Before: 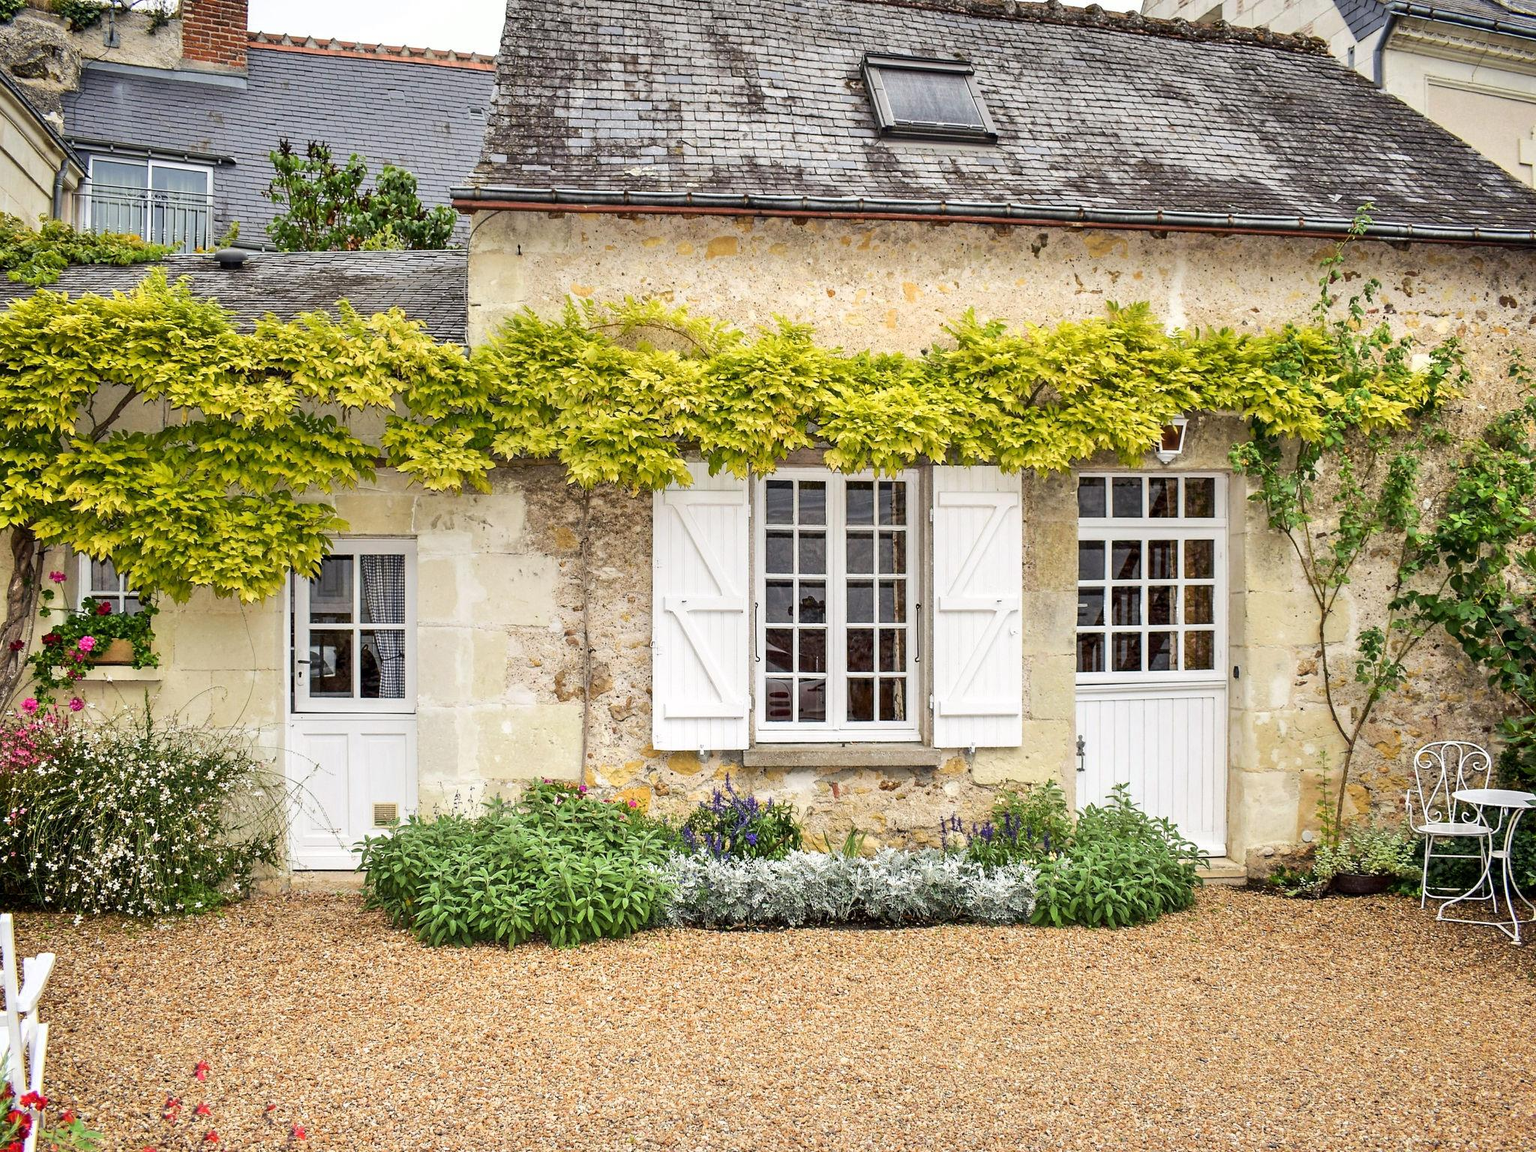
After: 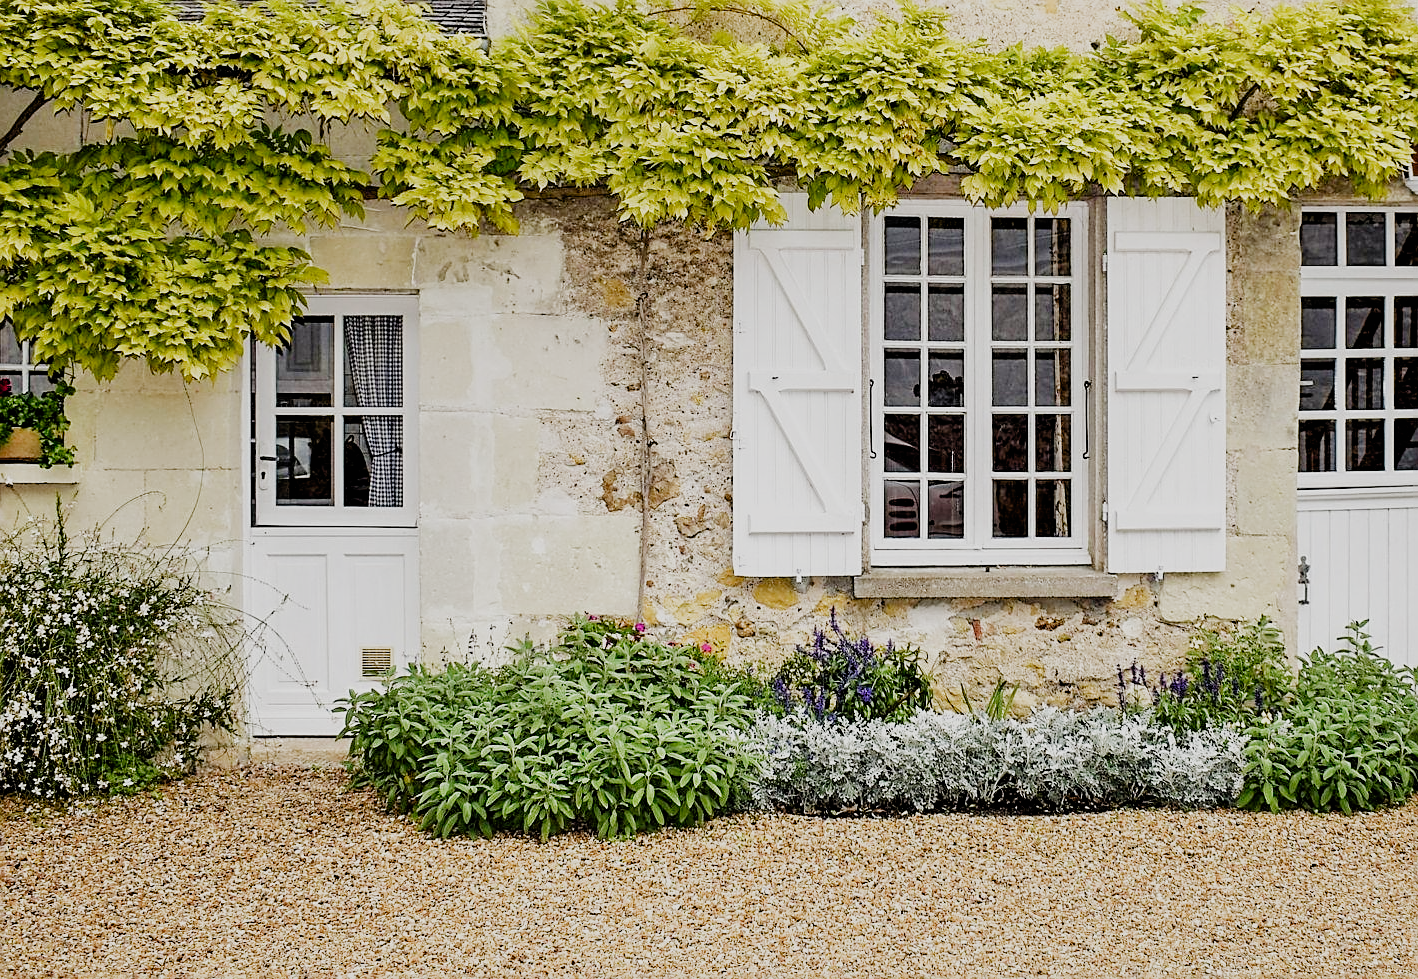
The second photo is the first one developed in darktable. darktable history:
filmic rgb: black relative exposure -5.13 EV, white relative exposure 3.96 EV, hardness 2.9, contrast 1.099, add noise in highlights 0.002, preserve chrominance no, color science v3 (2019), use custom middle-gray values true, contrast in highlights soft
exposure: compensate exposure bias true, compensate highlight preservation false
sharpen: on, module defaults
crop: left 6.704%, top 27.666%, right 24.037%, bottom 8.568%
